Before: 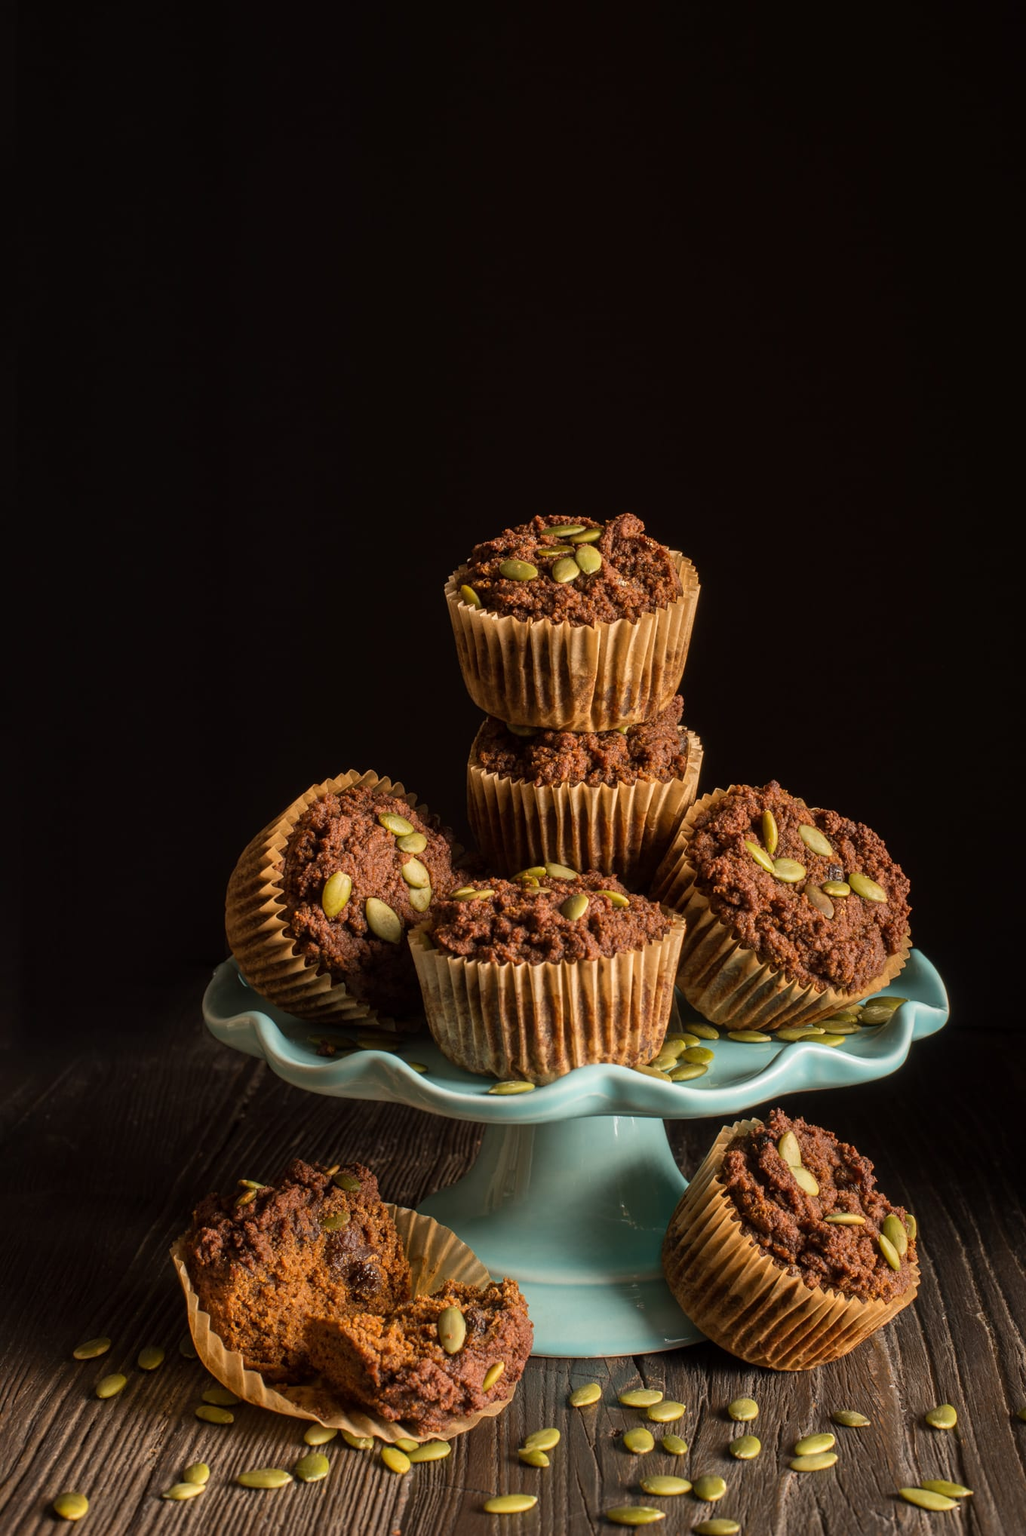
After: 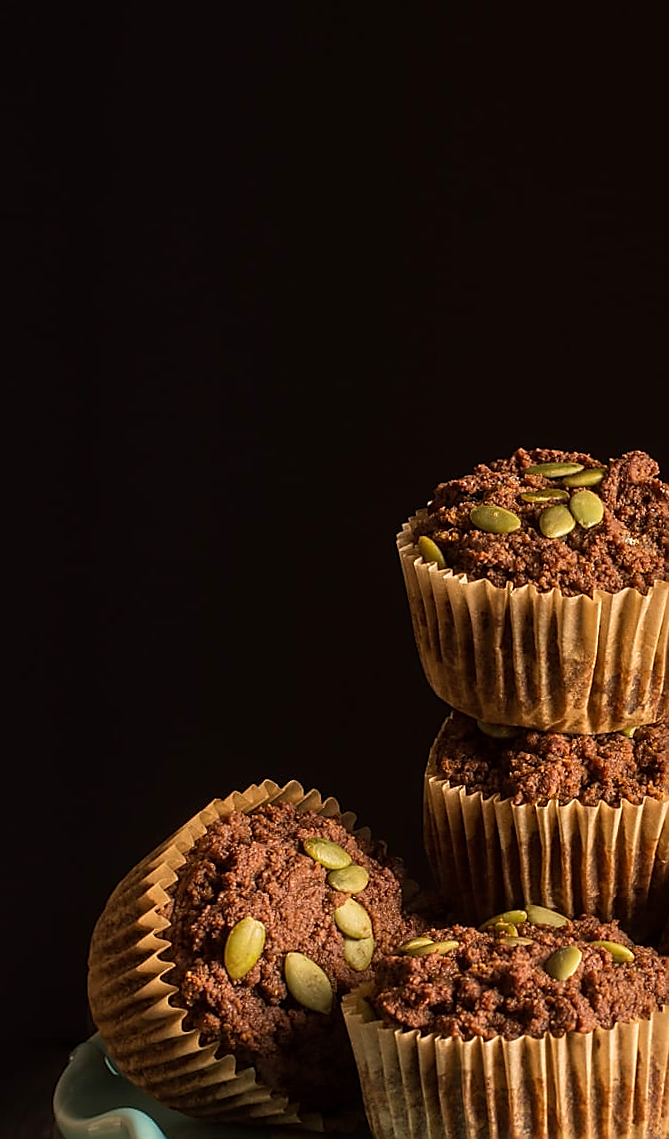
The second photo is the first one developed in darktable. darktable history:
crop: left 17.835%, top 7.675%, right 32.881%, bottom 32.213%
sharpen: radius 1.4, amount 1.25, threshold 0.7
rotate and perspective: rotation 0.679°, lens shift (horizontal) 0.136, crop left 0.009, crop right 0.991, crop top 0.078, crop bottom 0.95
velvia: on, module defaults
